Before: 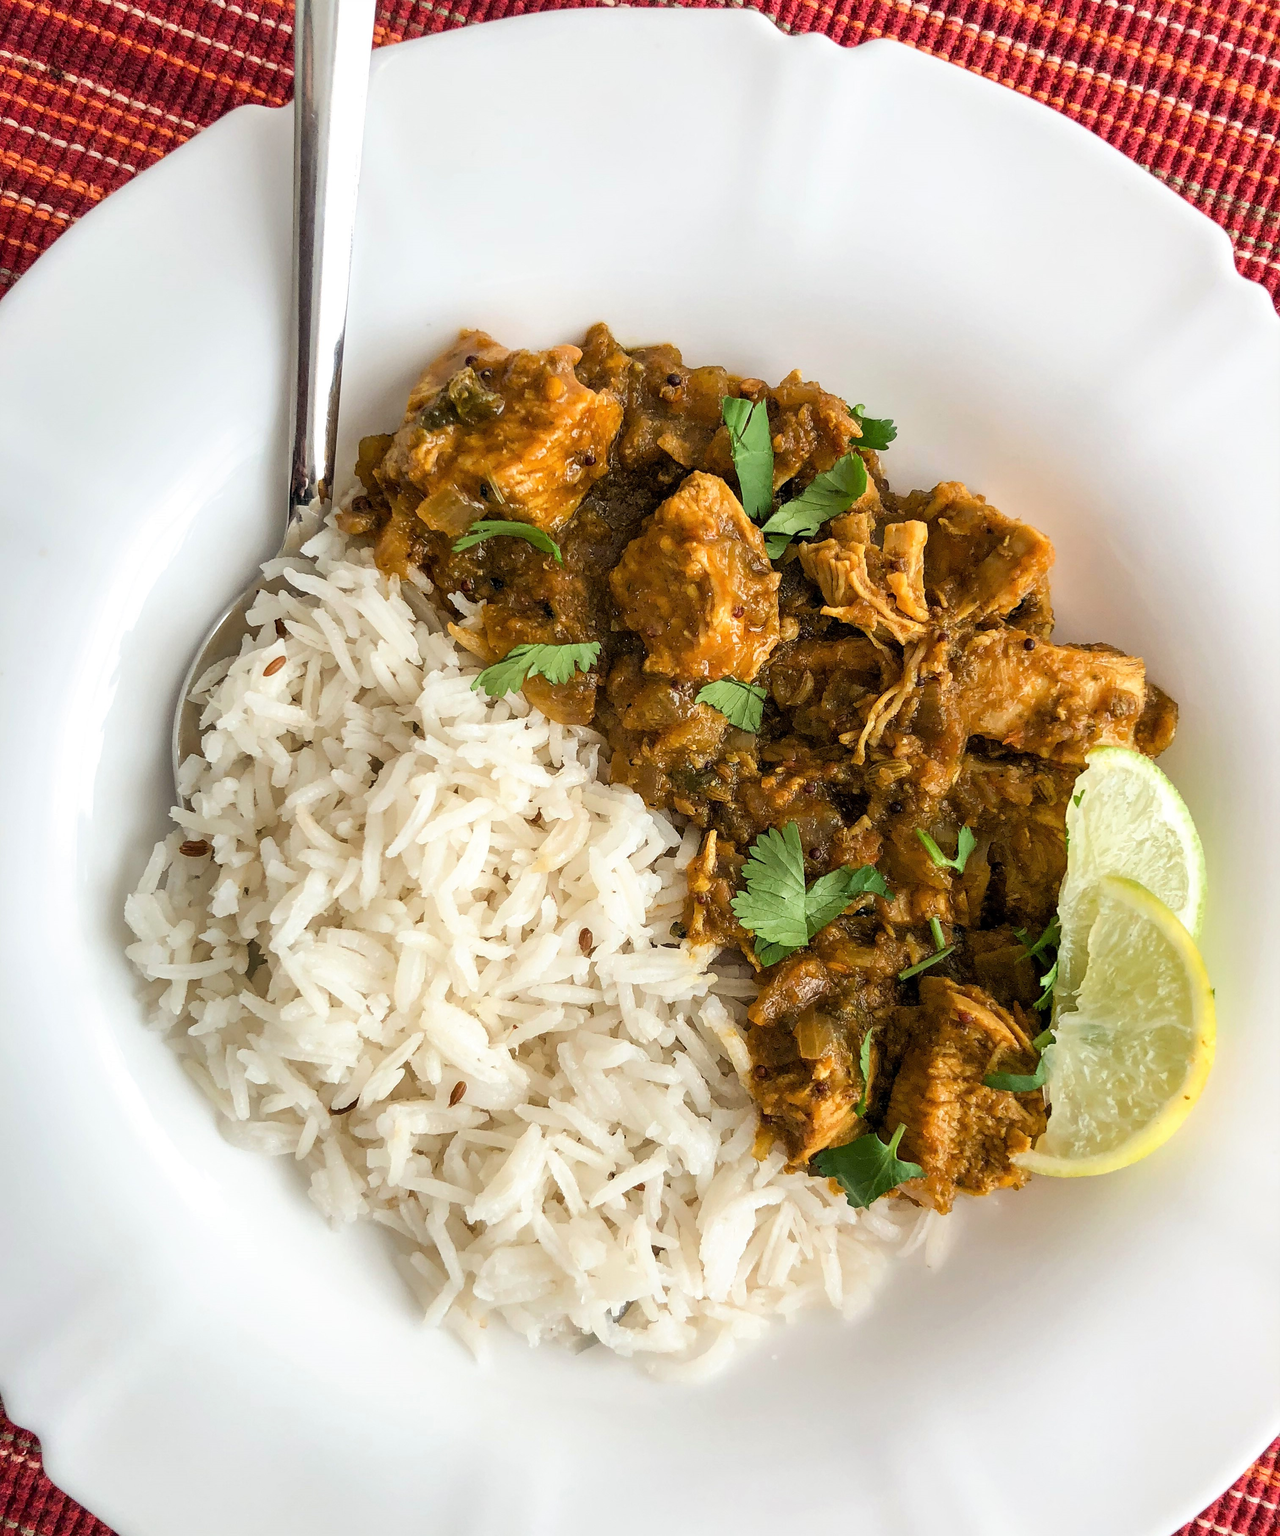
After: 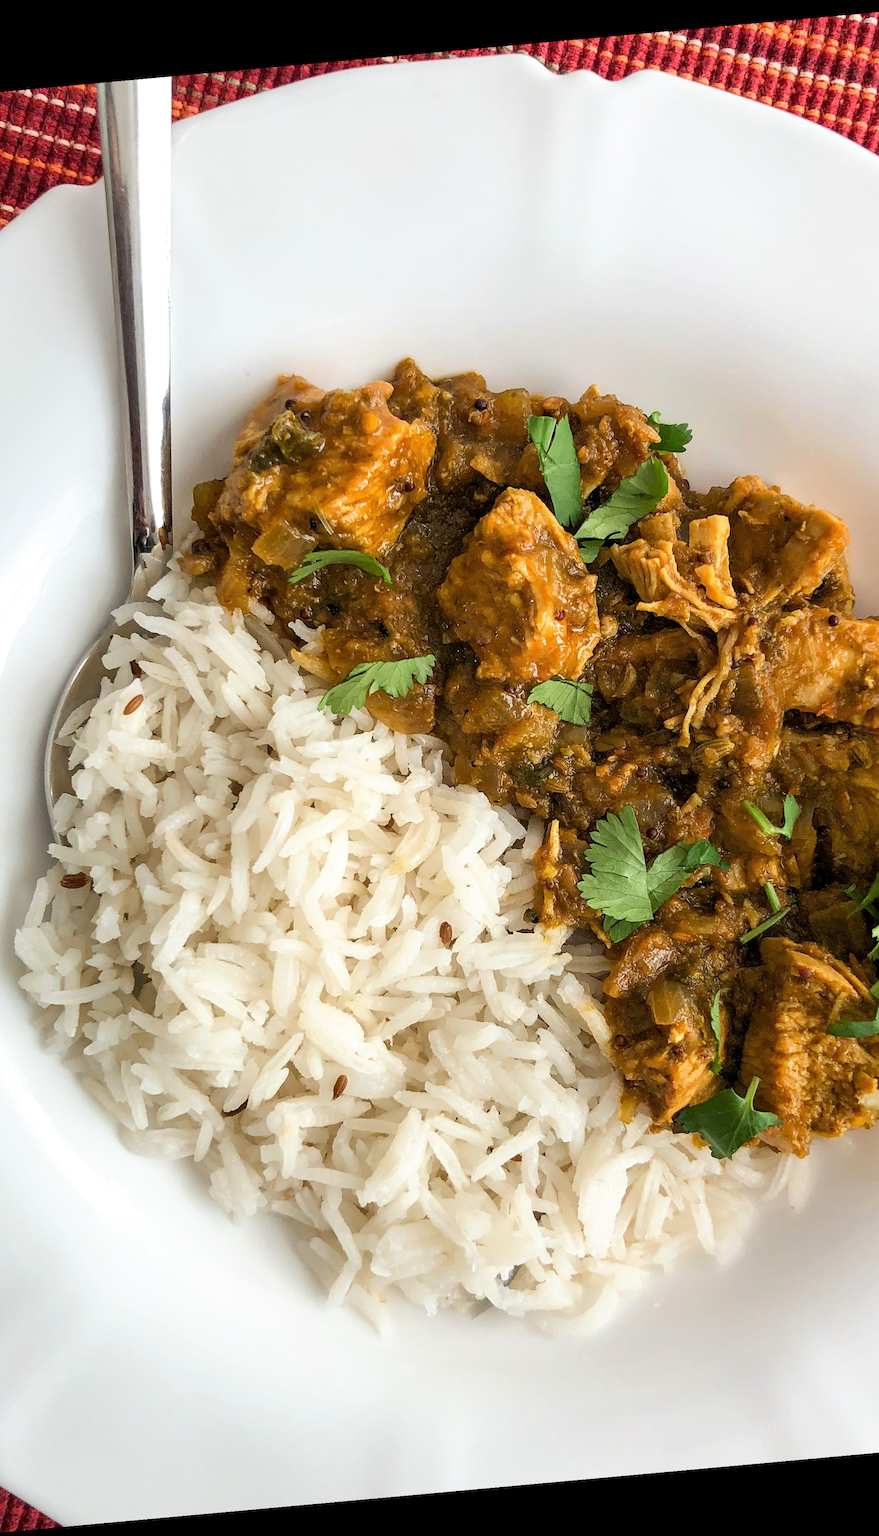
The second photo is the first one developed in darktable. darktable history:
rotate and perspective: rotation -5.2°, automatic cropping off
crop and rotate: left 13.537%, right 19.796%
